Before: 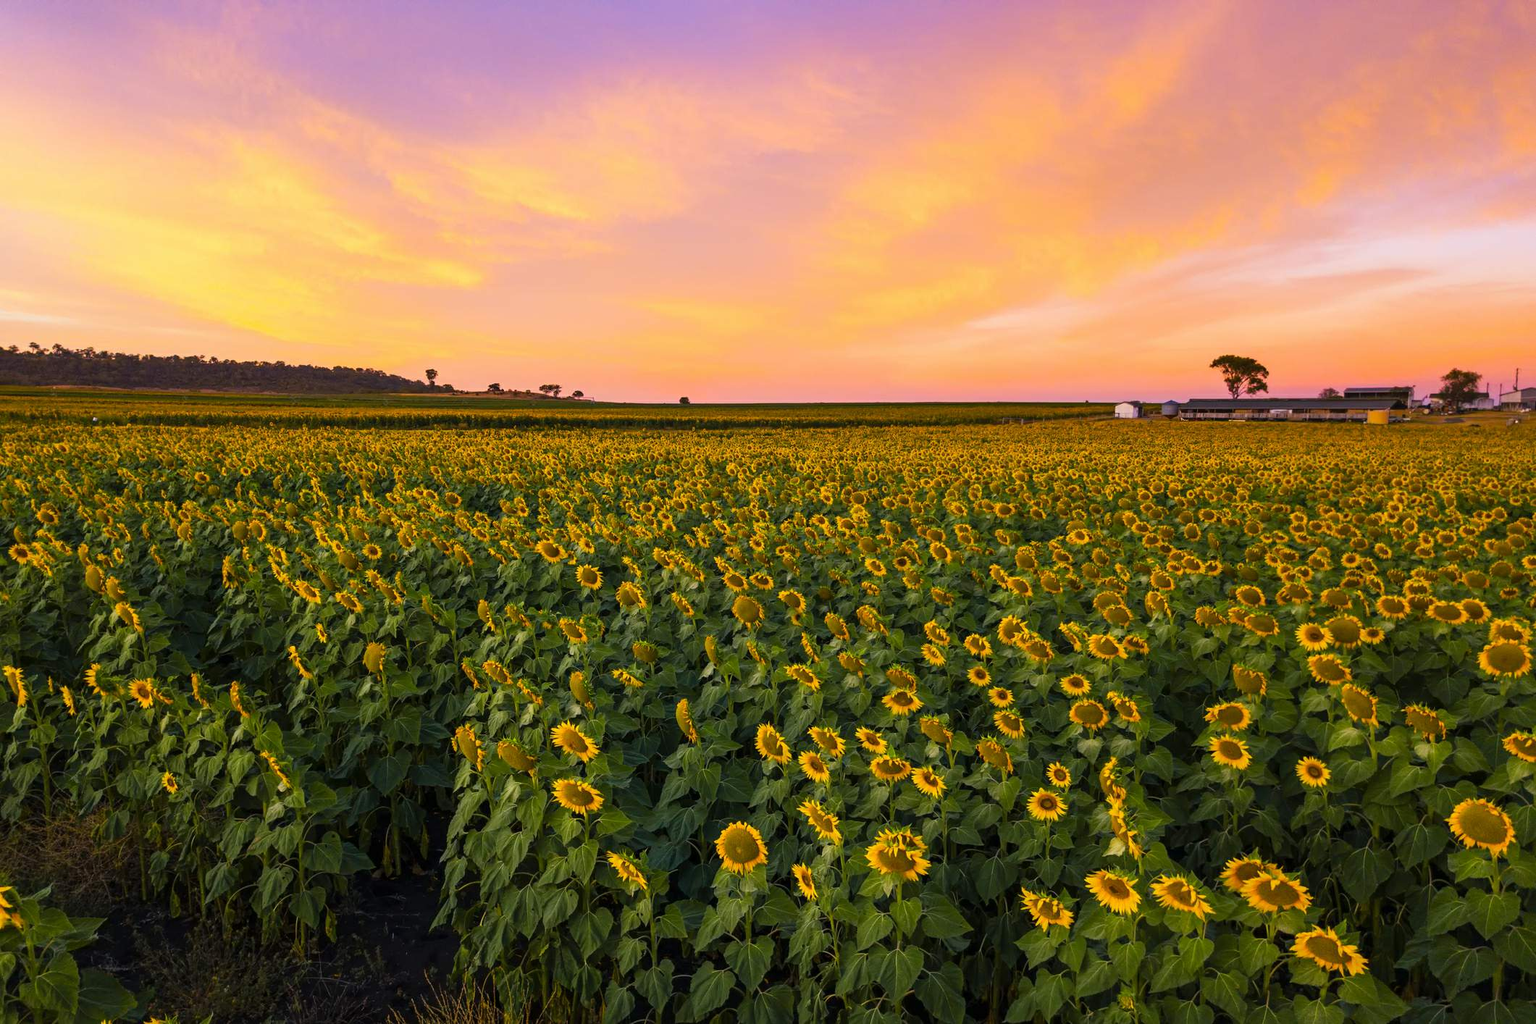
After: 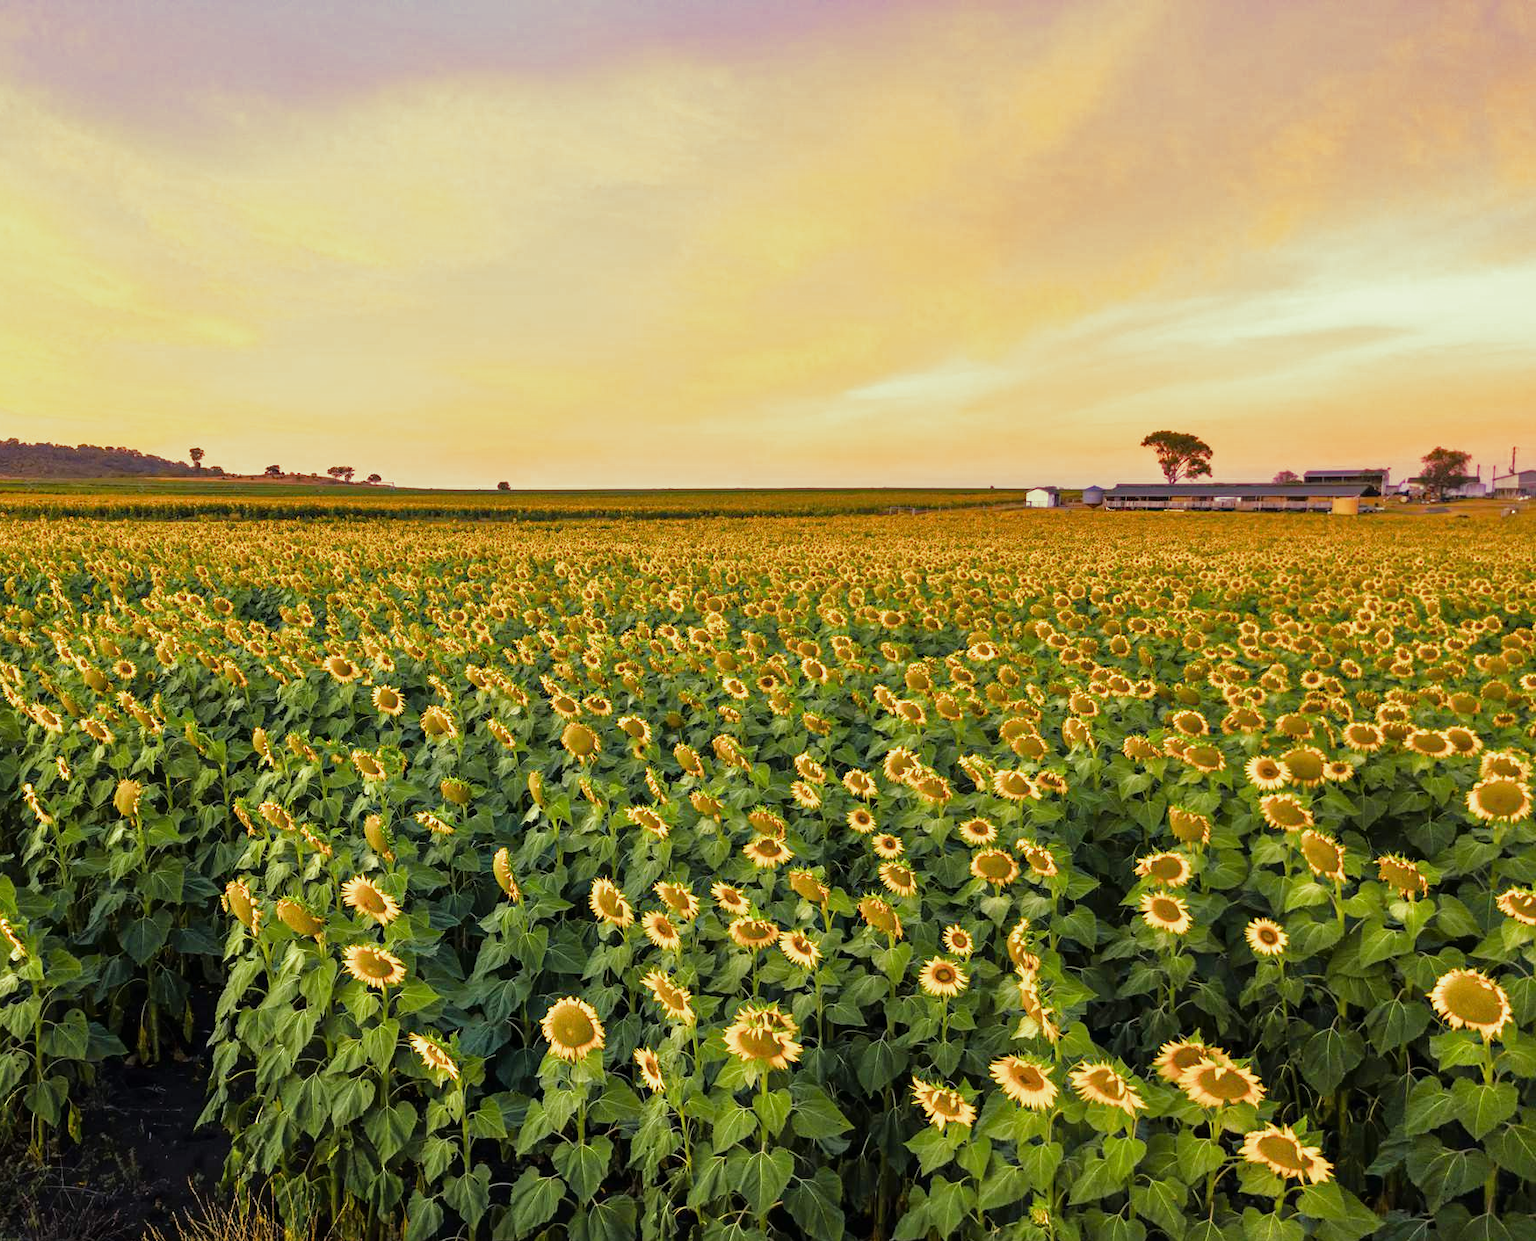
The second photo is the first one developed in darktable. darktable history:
crop: left 17.582%, bottom 0.031%
tone equalizer: -7 EV 0.15 EV, -6 EV 0.6 EV, -5 EV 1.15 EV, -4 EV 1.33 EV, -3 EV 1.15 EV, -2 EV 0.6 EV, -1 EV 0.15 EV, mask exposure compensation -0.5 EV
white balance: emerald 1
split-toning: shadows › hue 290.82°, shadows › saturation 0.34, highlights › saturation 0.38, balance 0, compress 50%
